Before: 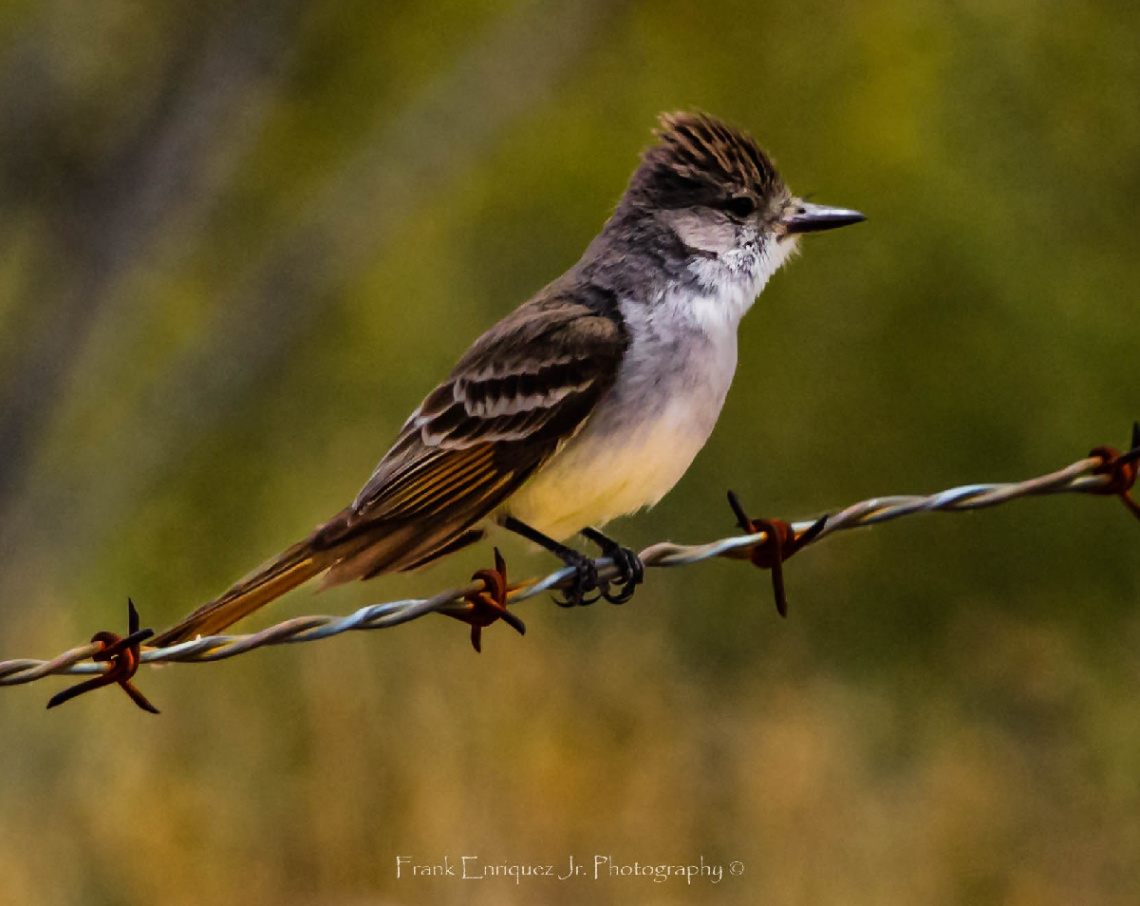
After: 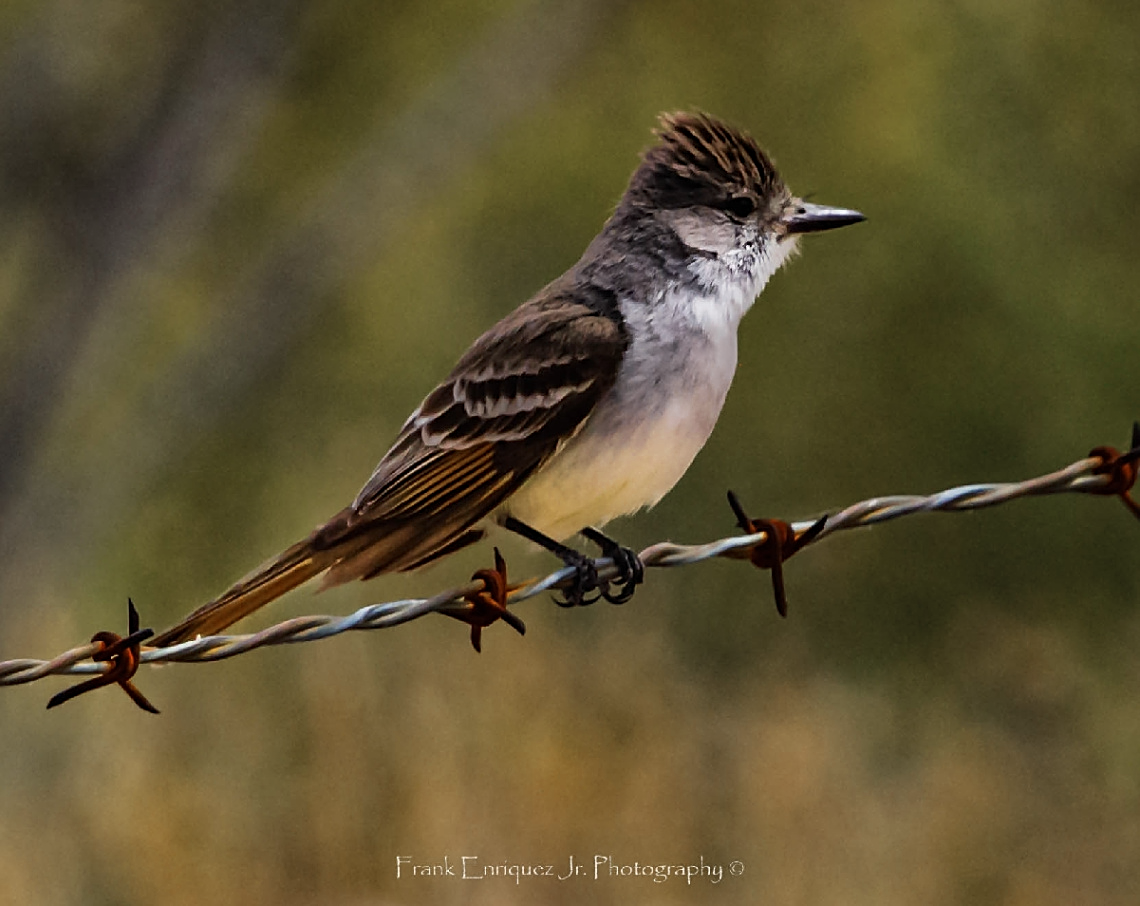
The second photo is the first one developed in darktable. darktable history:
color zones: curves: ch0 [(0, 0.5) (0.125, 0.4) (0.25, 0.5) (0.375, 0.4) (0.5, 0.4) (0.625, 0.35) (0.75, 0.35) (0.875, 0.5)]; ch1 [(0, 0.35) (0.125, 0.45) (0.25, 0.35) (0.375, 0.35) (0.5, 0.35) (0.625, 0.35) (0.75, 0.45) (0.875, 0.35)]; ch2 [(0, 0.6) (0.125, 0.5) (0.25, 0.5) (0.375, 0.6) (0.5, 0.6) (0.625, 0.5) (0.75, 0.5) (0.875, 0.5)]
sharpen: on, module defaults
tone equalizer: mask exposure compensation -0.515 EV
